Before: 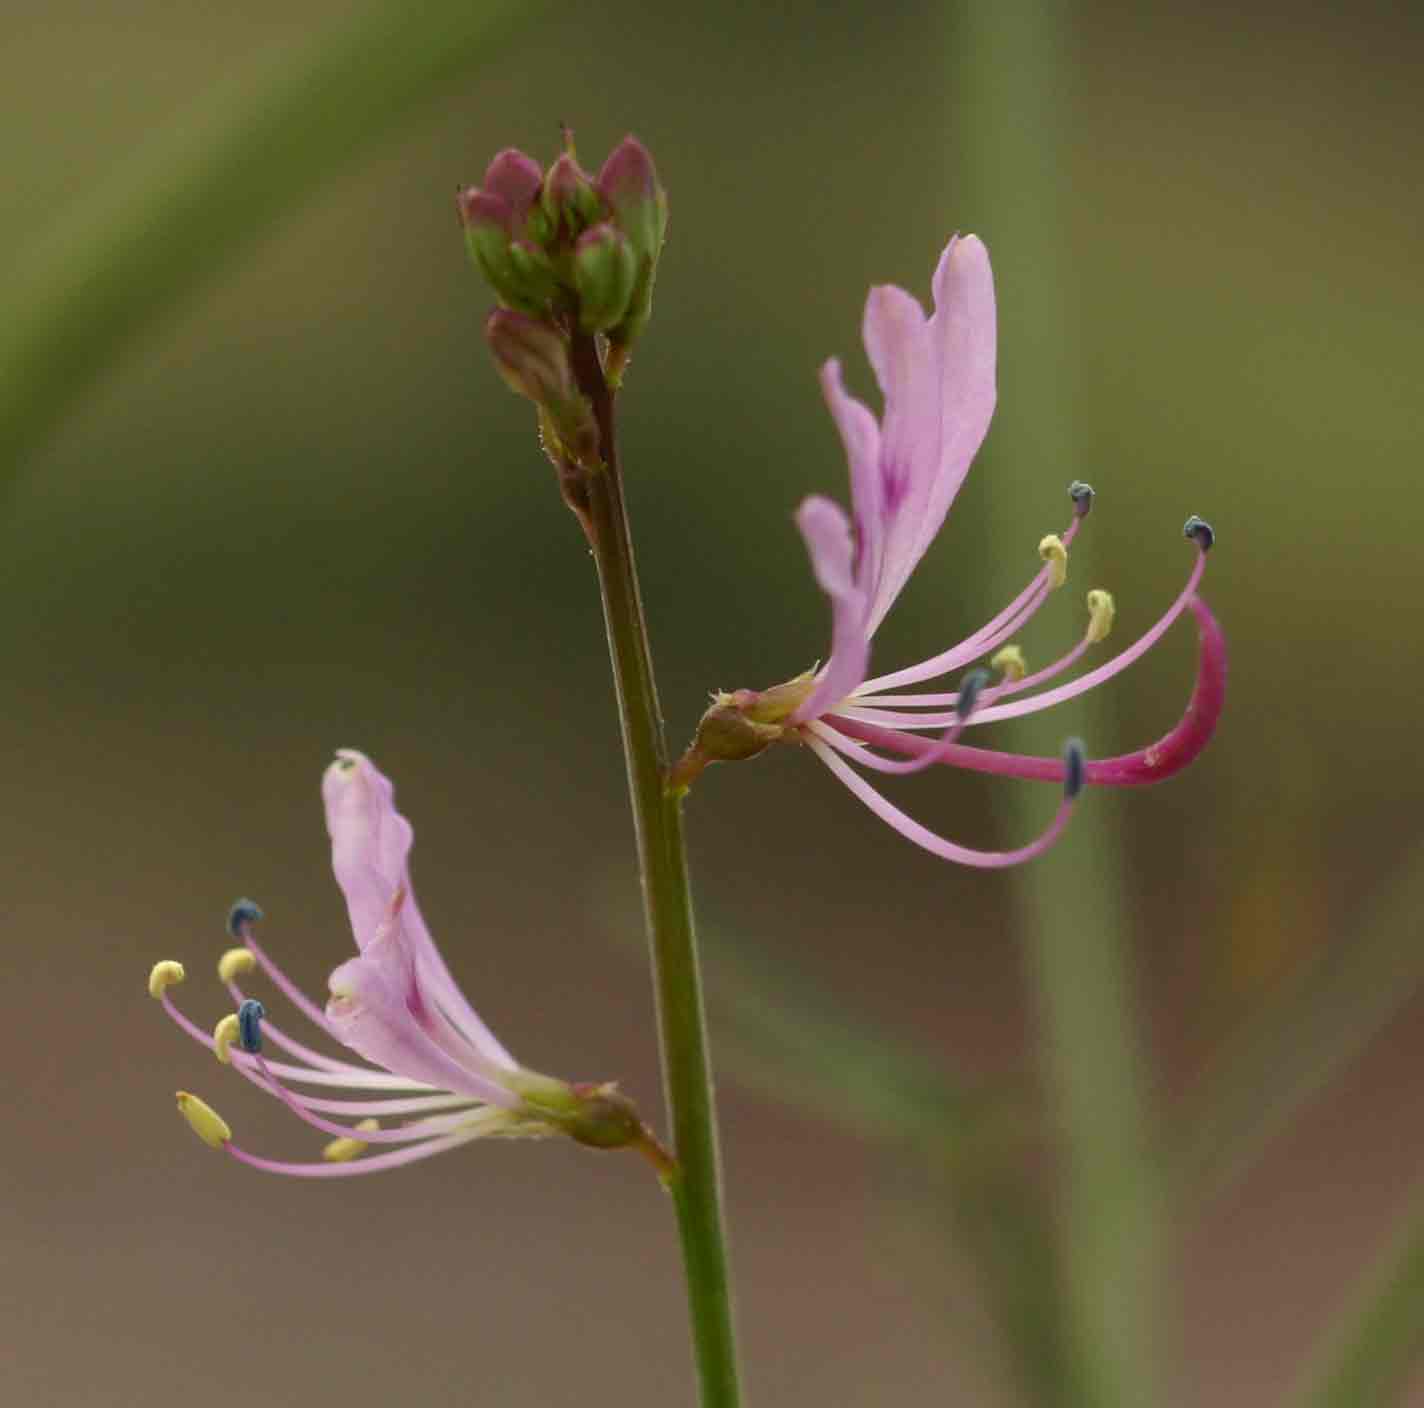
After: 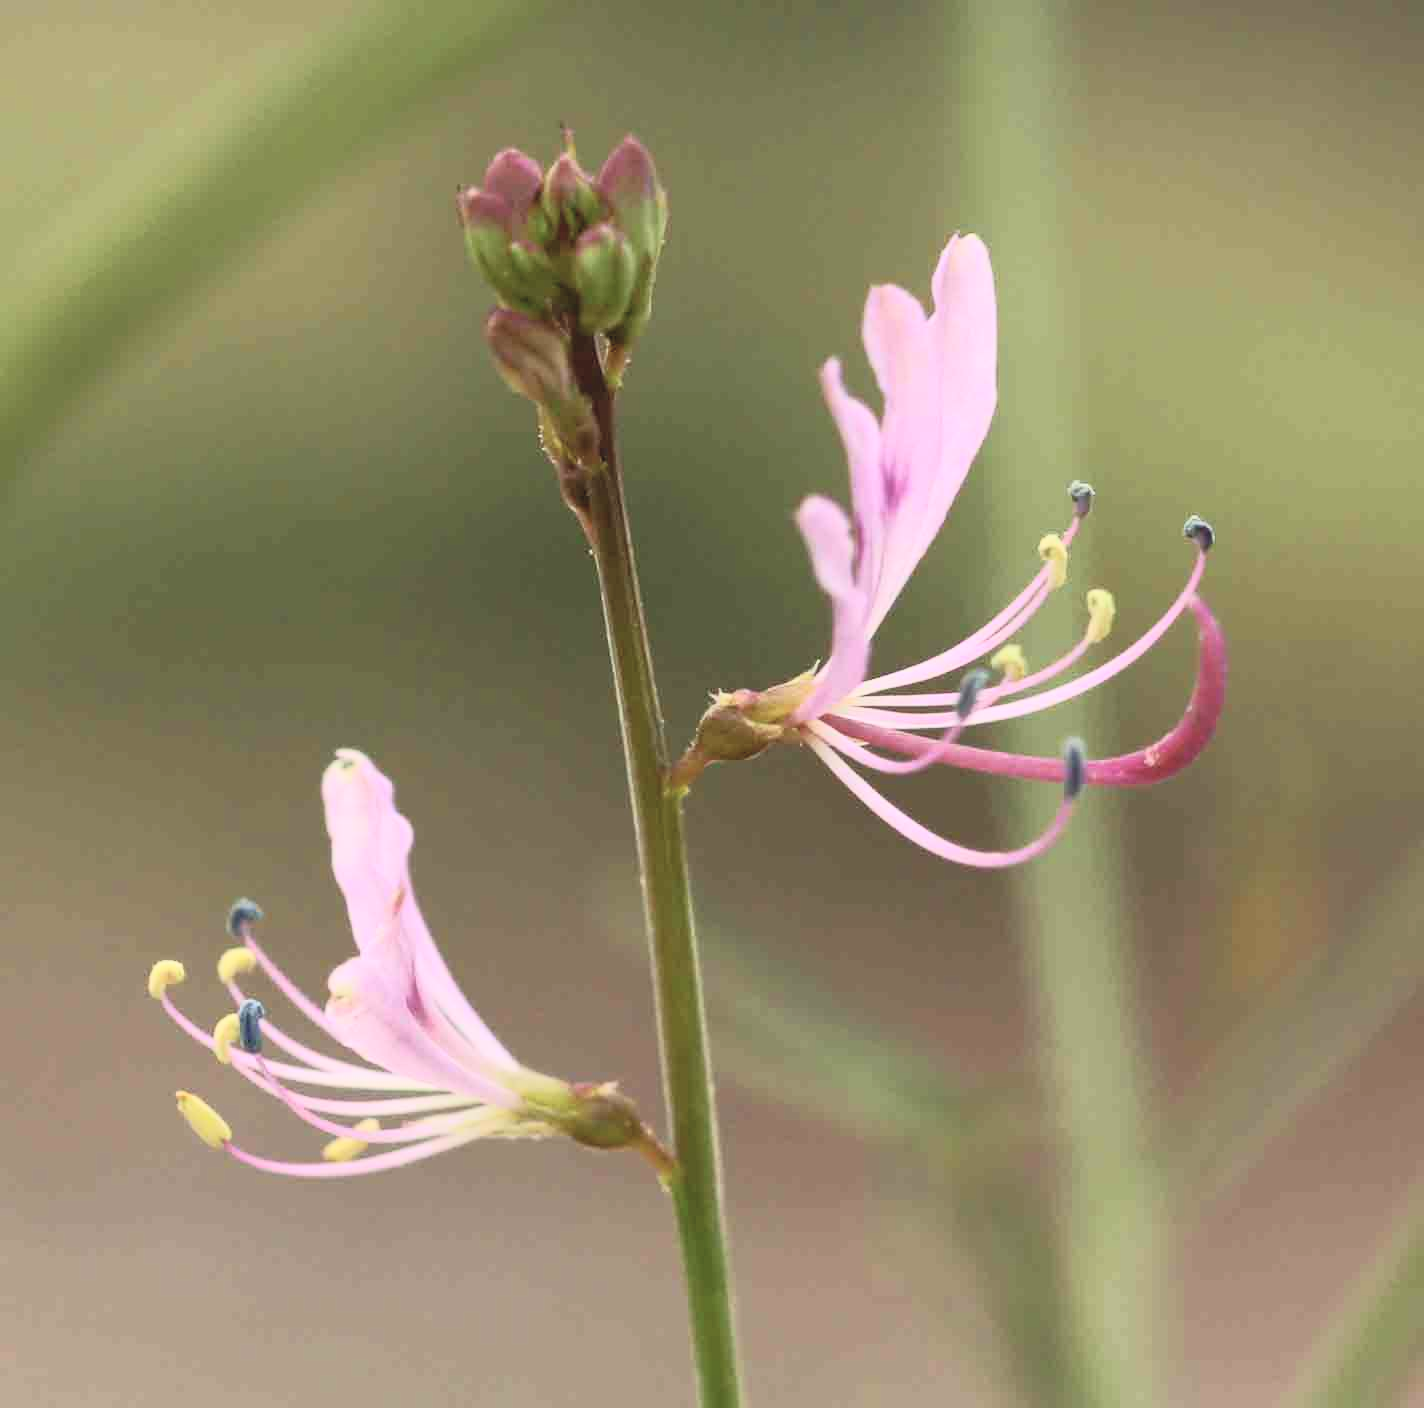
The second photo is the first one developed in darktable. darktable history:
tone curve: curves: ch0 [(0, 0.052) (0.207, 0.35) (0.392, 0.592) (0.54, 0.803) (0.725, 0.922) (0.99, 0.974)], color space Lab, independent channels, preserve colors none
